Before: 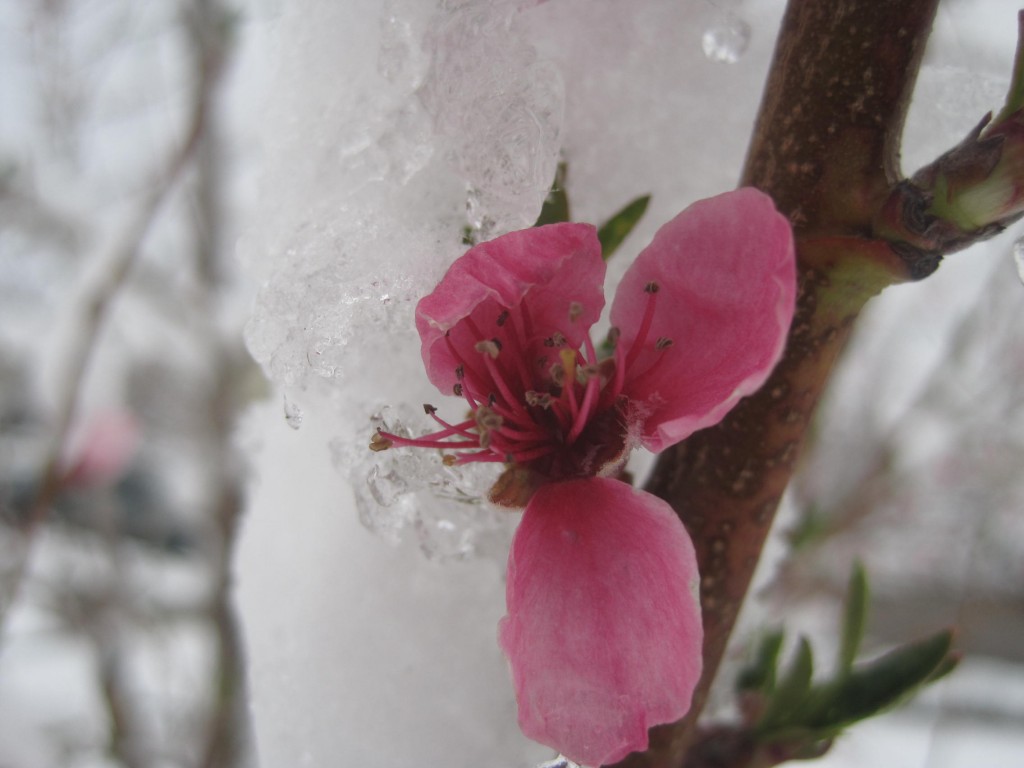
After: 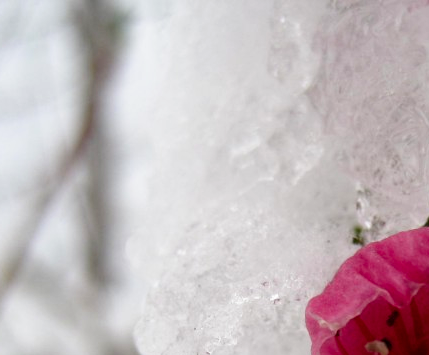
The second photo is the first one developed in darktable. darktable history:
crop and rotate: left 10.817%, top 0.062%, right 47.194%, bottom 53.626%
filmic rgb: black relative exposure -5.5 EV, white relative exposure 2.5 EV, threshold 3 EV, target black luminance 0%, hardness 4.51, latitude 67.35%, contrast 1.453, shadows ↔ highlights balance -3.52%, preserve chrominance no, color science v4 (2020), contrast in shadows soft, enable highlight reconstruction true
